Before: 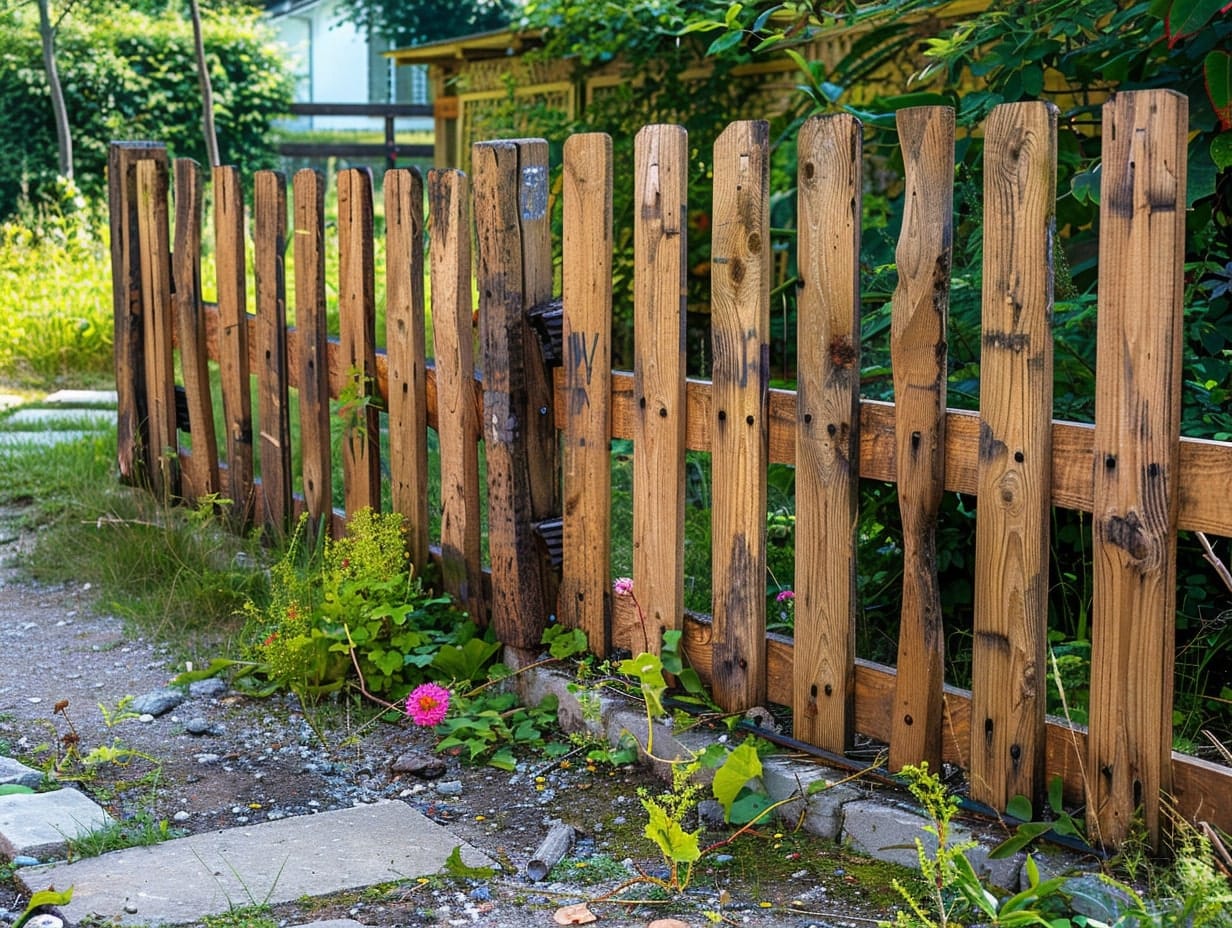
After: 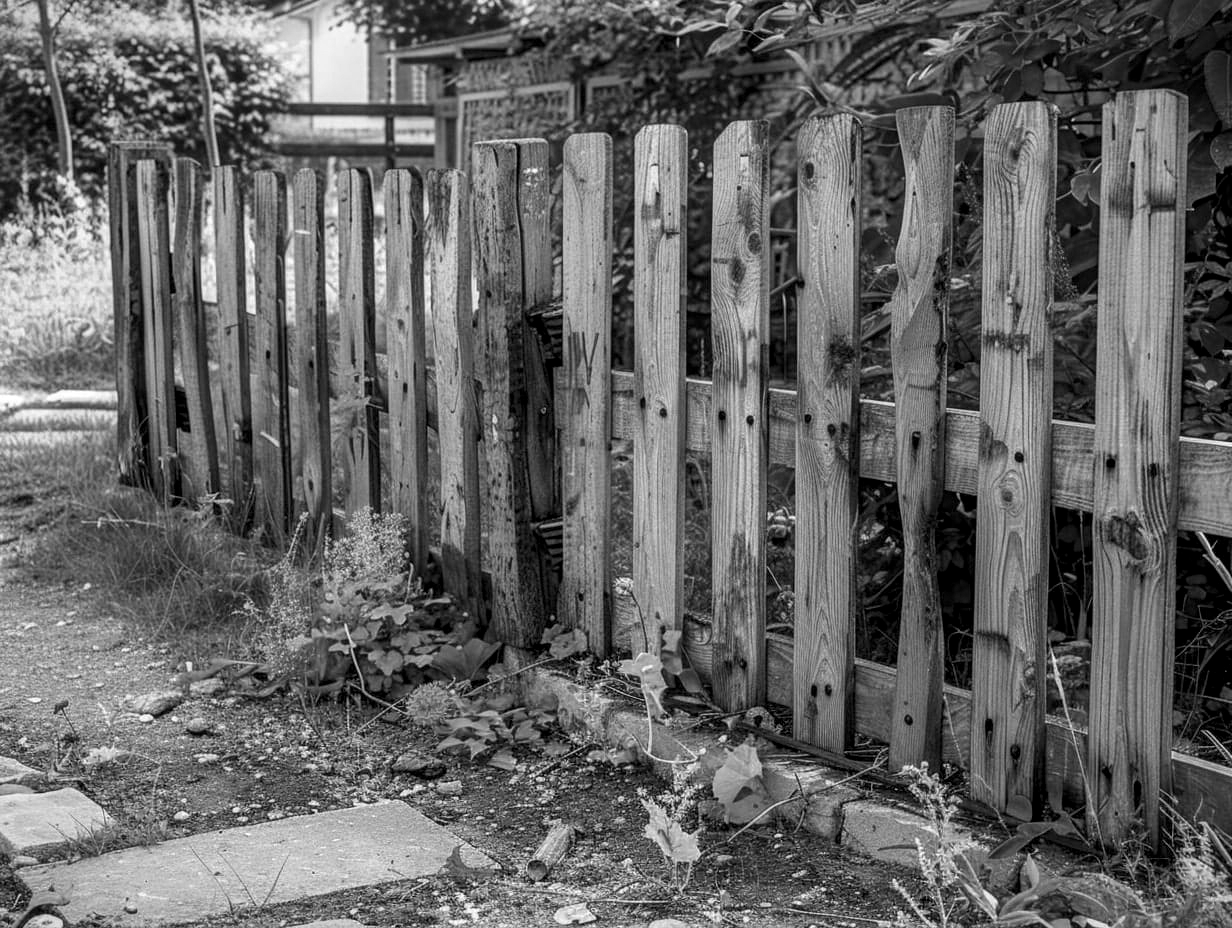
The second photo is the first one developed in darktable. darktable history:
monochrome: on, module defaults
local contrast: on, module defaults
vignetting: fall-off start 100%, fall-off radius 64.94%, automatic ratio true, unbound false
white balance: red 0.967, blue 1.049
color balance: output saturation 110%
